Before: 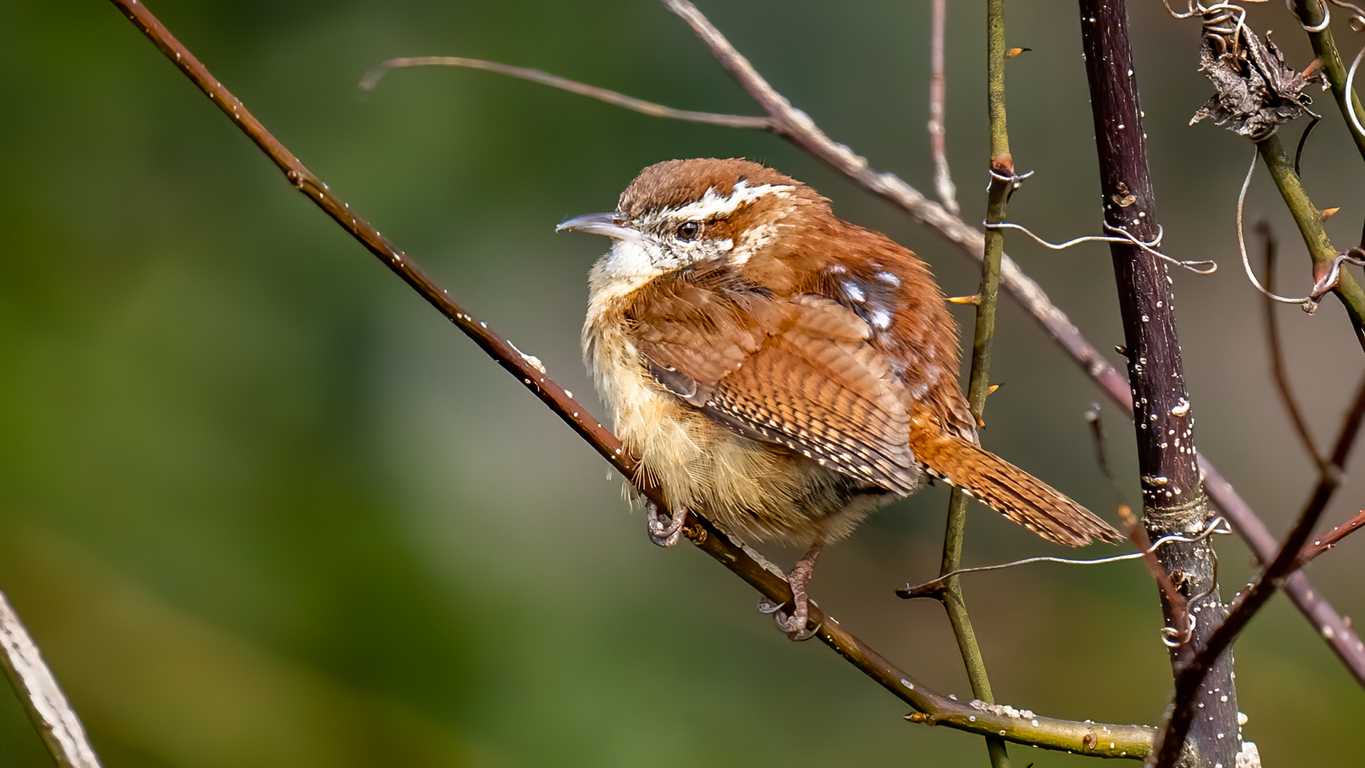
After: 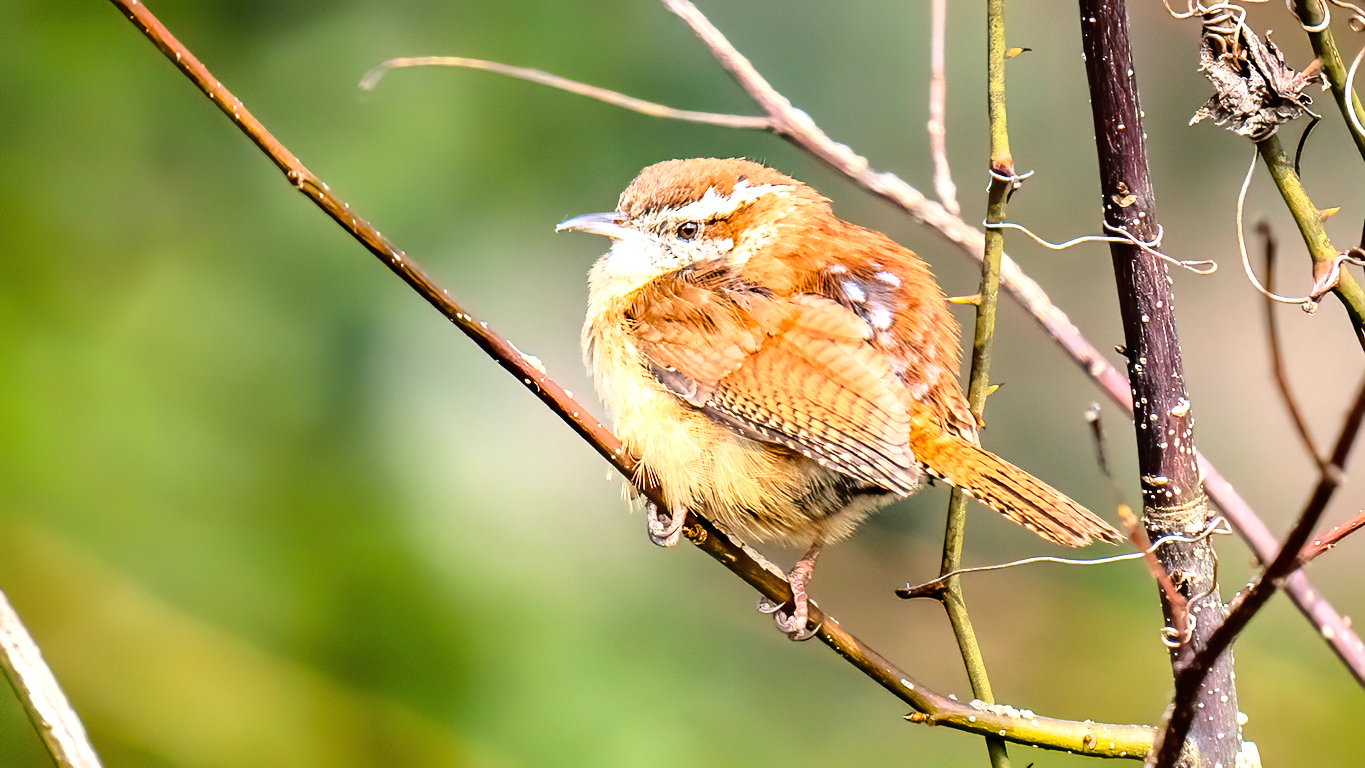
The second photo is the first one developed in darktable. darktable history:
exposure: black level correction 0, exposure 0.9 EV, compensate exposure bias true, compensate highlight preservation false
base curve: curves: ch0 [(0, 0) (0.028, 0.03) (0.121, 0.232) (0.46, 0.748) (0.859, 0.968) (1, 1)]
